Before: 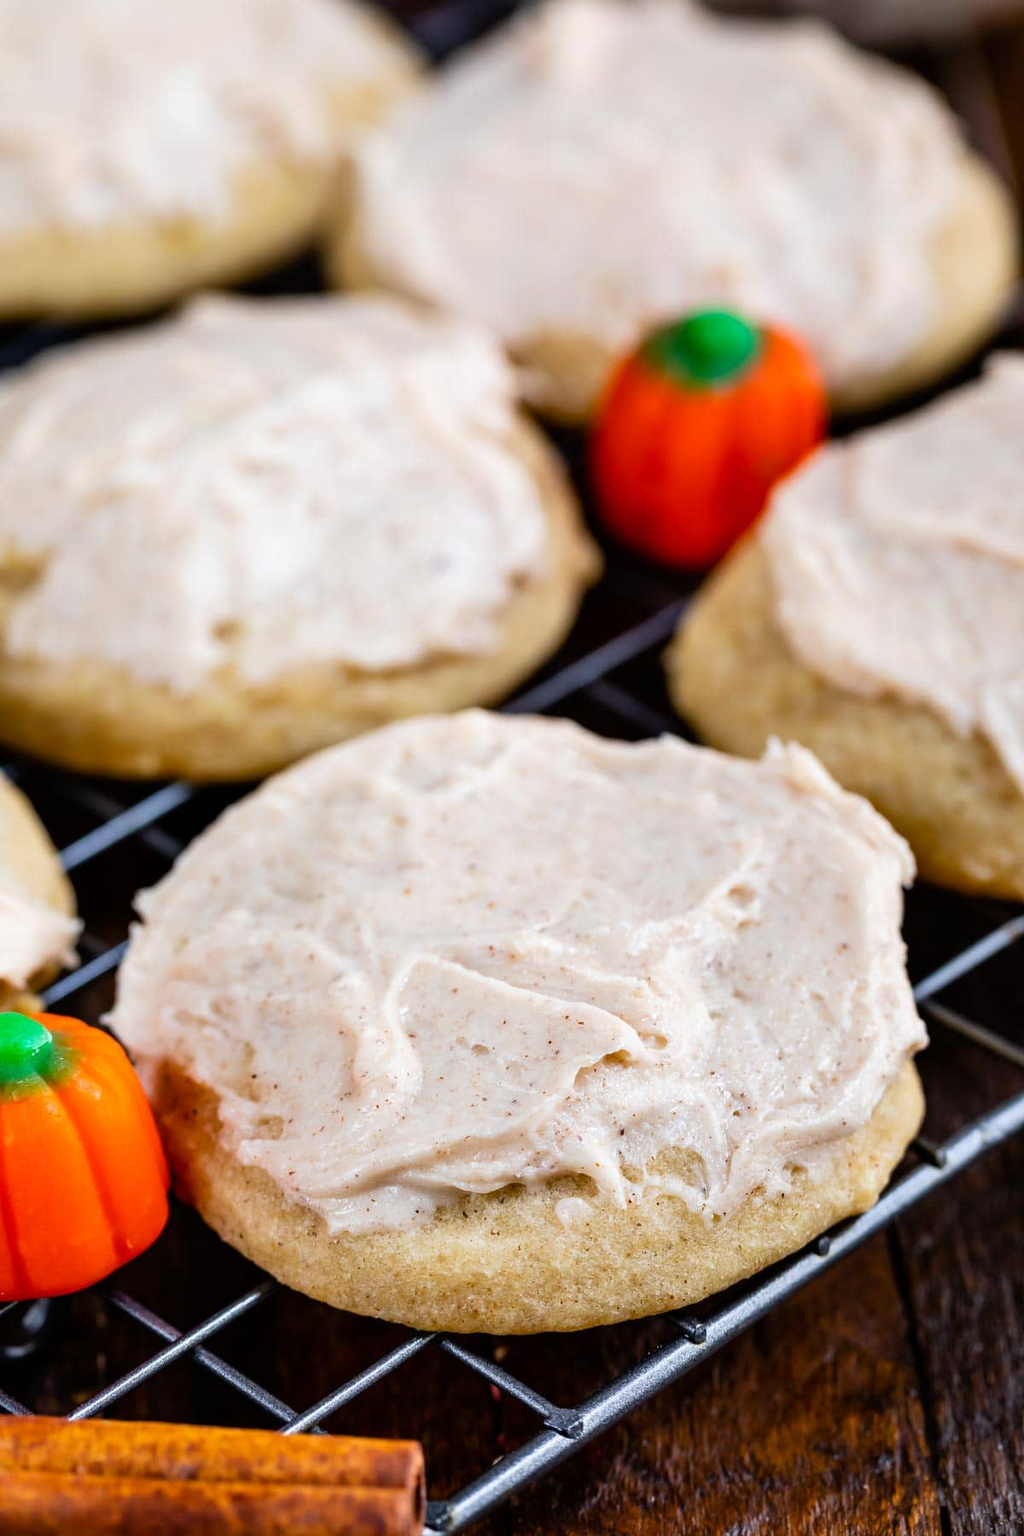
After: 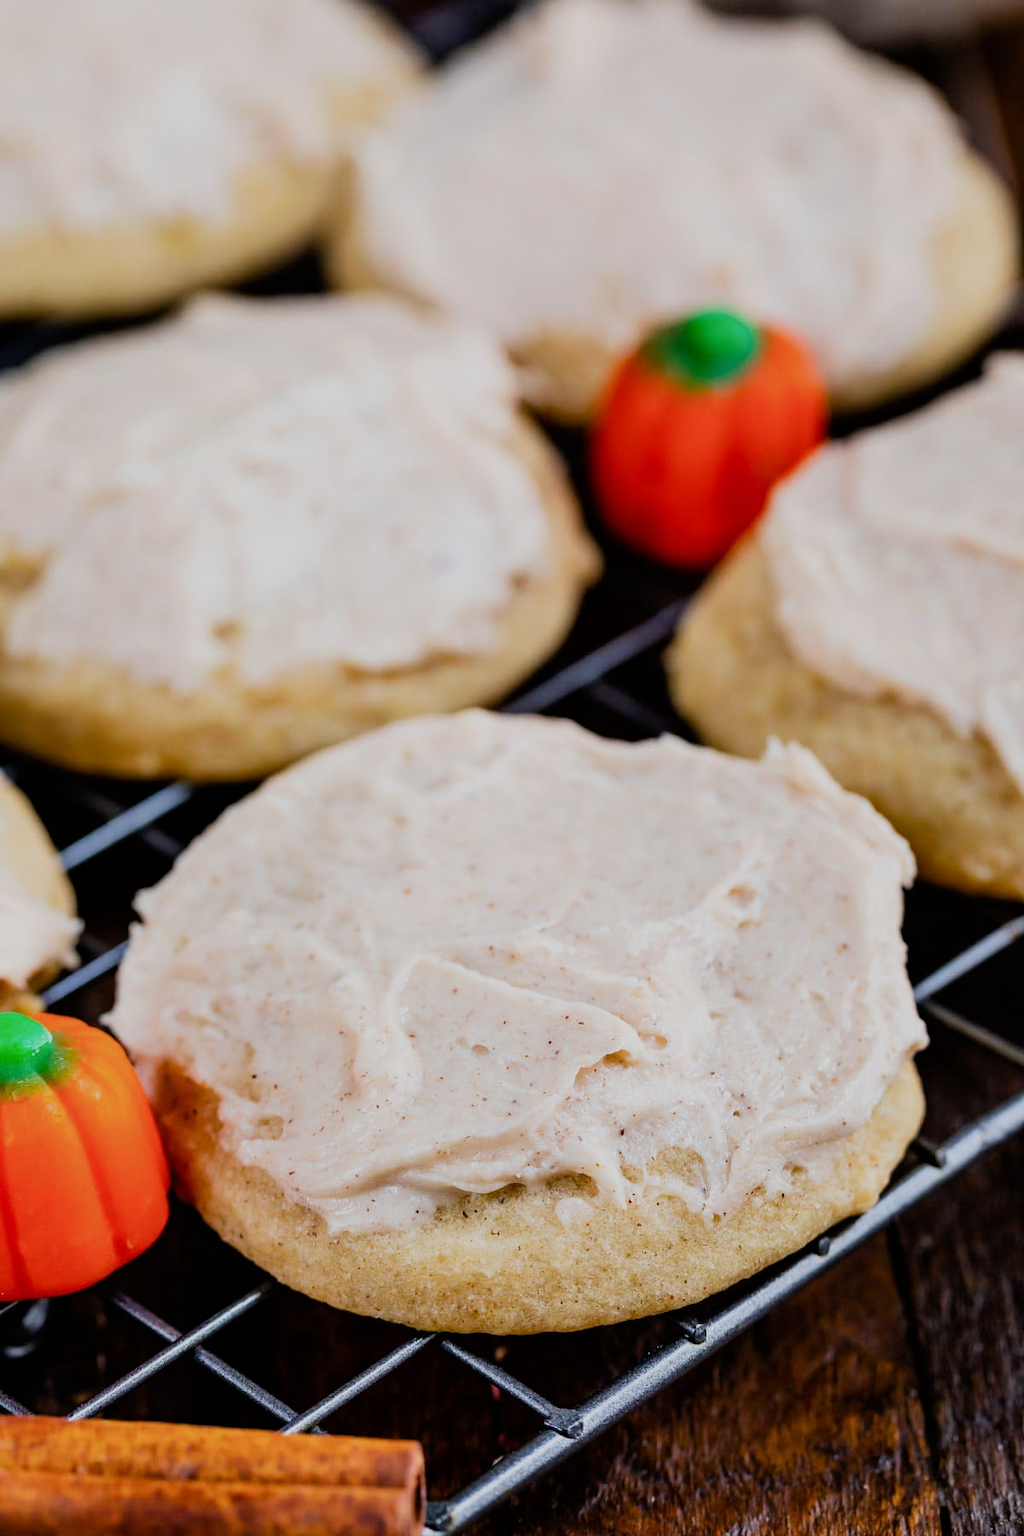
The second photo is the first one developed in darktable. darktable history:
filmic rgb: black relative exposure -16 EV, white relative exposure 4.96 EV, hardness 6.2
